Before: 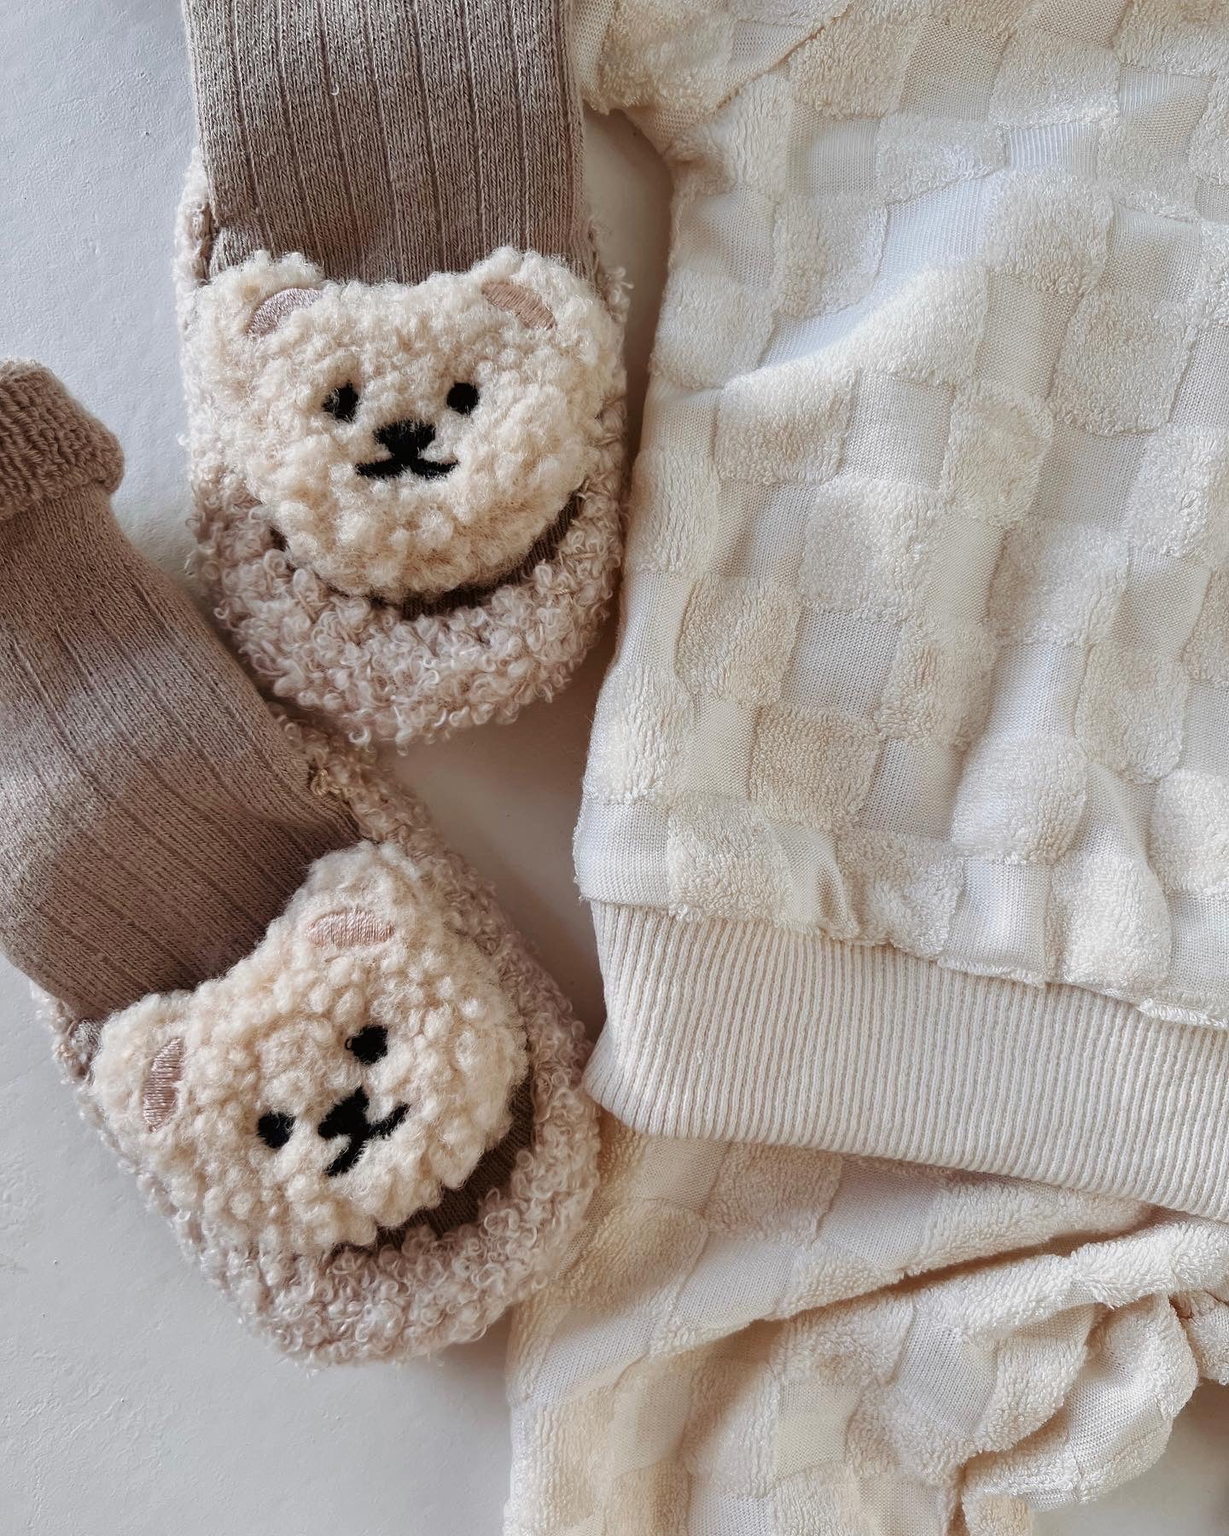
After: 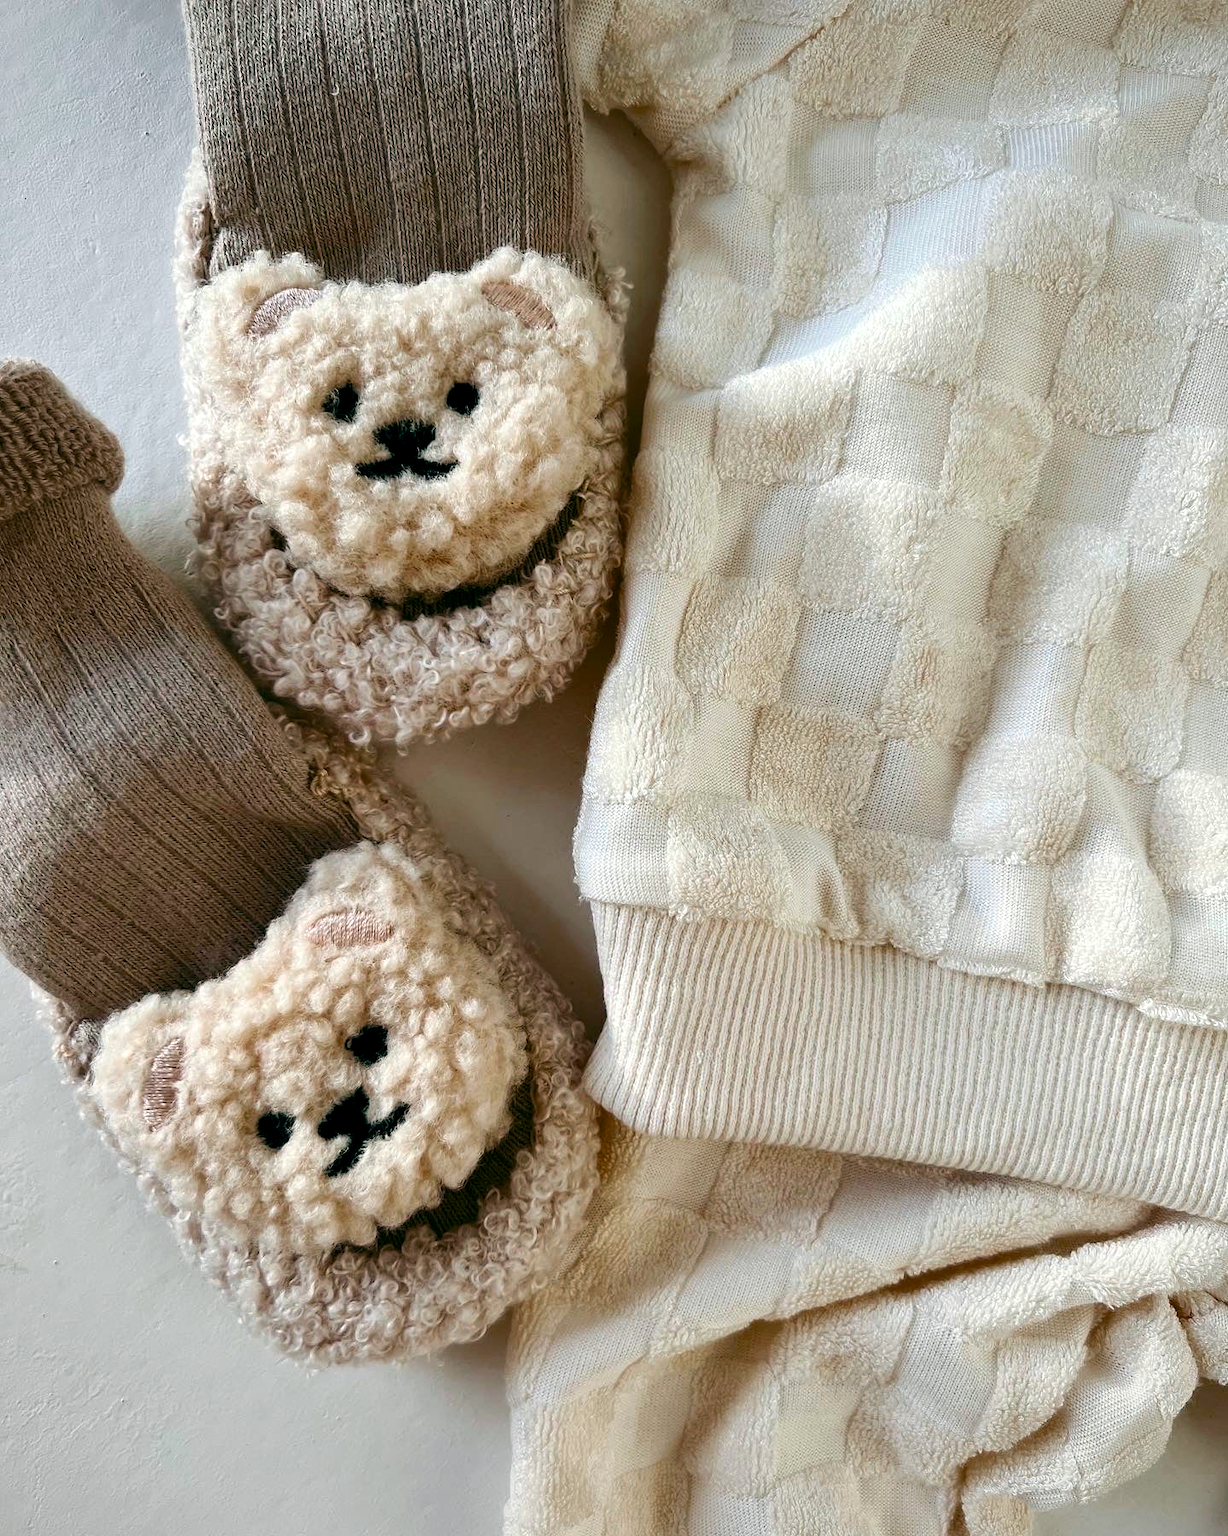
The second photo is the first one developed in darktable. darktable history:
color balance rgb: shadows lift › luminance -7.679%, shadows lift › chroma 2.407%, shadows lift › hue 163.37°, power › hue 205.87°, highlights gain › luminance 6.165%, highlights gain › chroma 1.329%, highlights gain › hue 87.21°, global offset › luminance -0.345%, global offset › chroma 0.114%, global offset › hue 166.19°, perceptual saturation grading › global saturation 24.963%, perceptual brilliance grading › highlights 13.397%, perceptual brilliance grading › mid-tones 7.886%, perceptual brilliance grading › shadows -17.346%, global vibrance 6.9%, saturation formula JzAzBz (2021)
exposure: compensate highlight preservation false
vignetting: fall-off start 85.08%, fall-off radius 80.54%, brightness -0.318, saturation -0.05, width/height ratio 1.216
